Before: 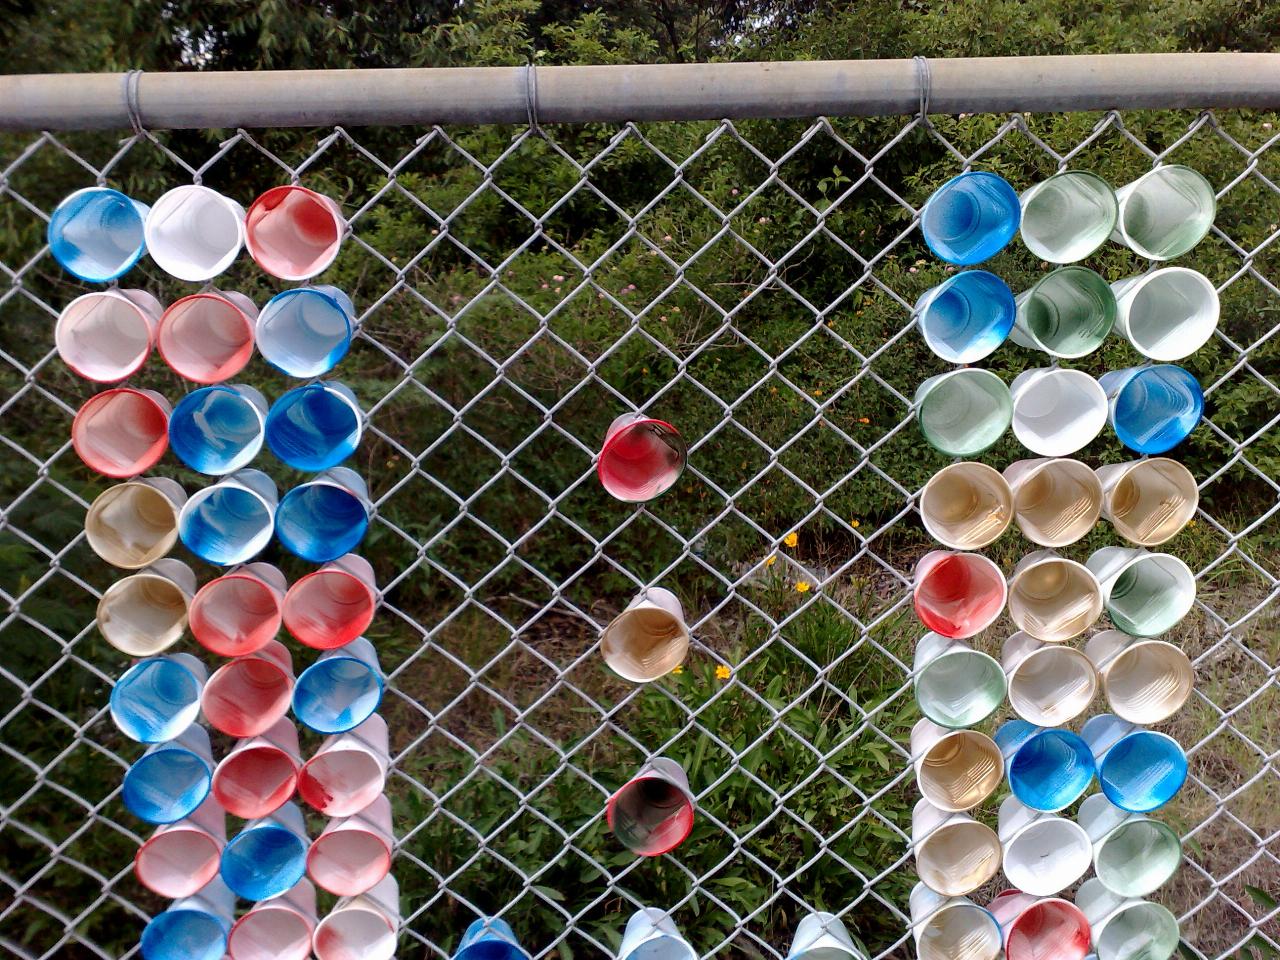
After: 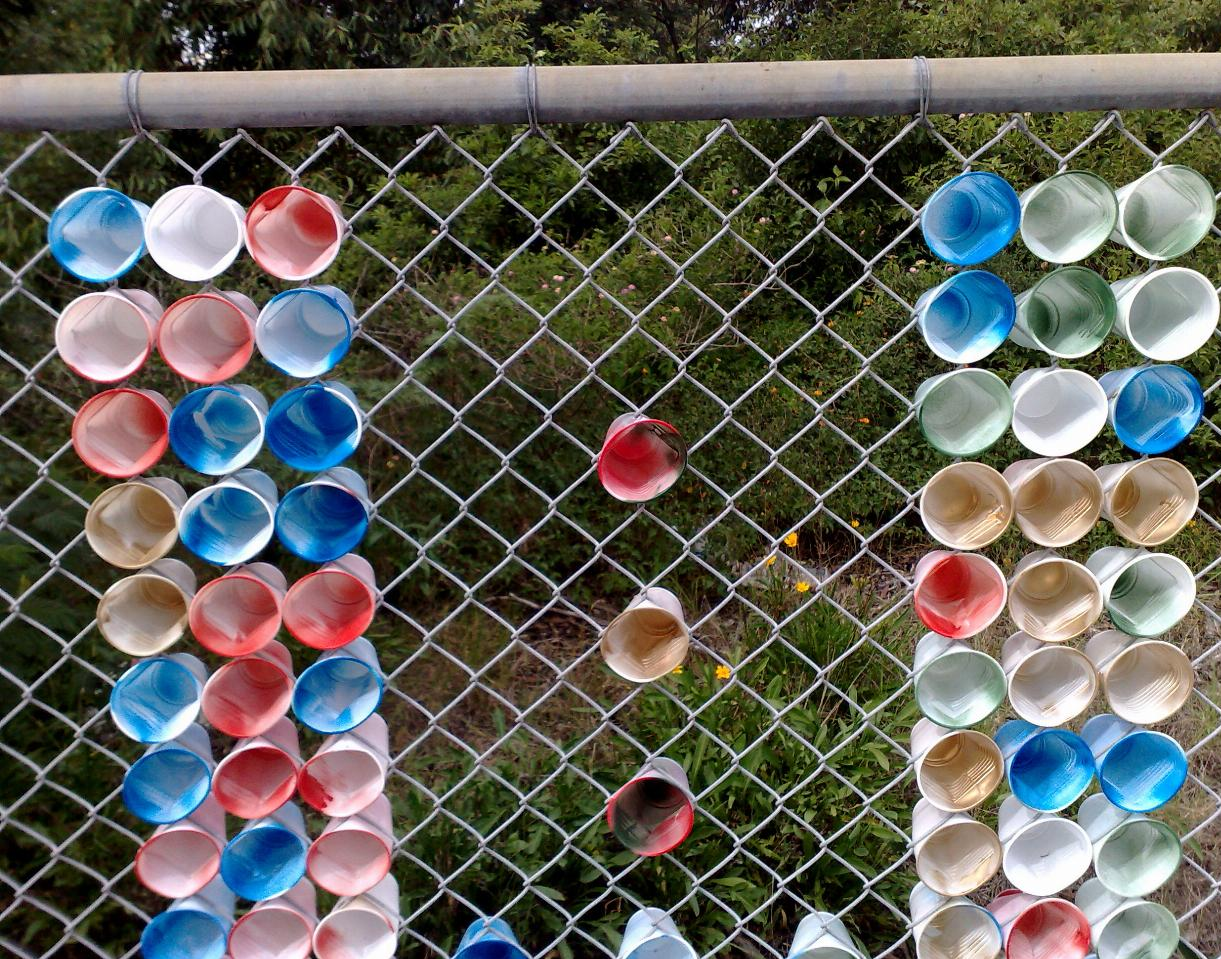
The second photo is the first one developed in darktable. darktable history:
crop: right 4.563%, bottom 0.025%
